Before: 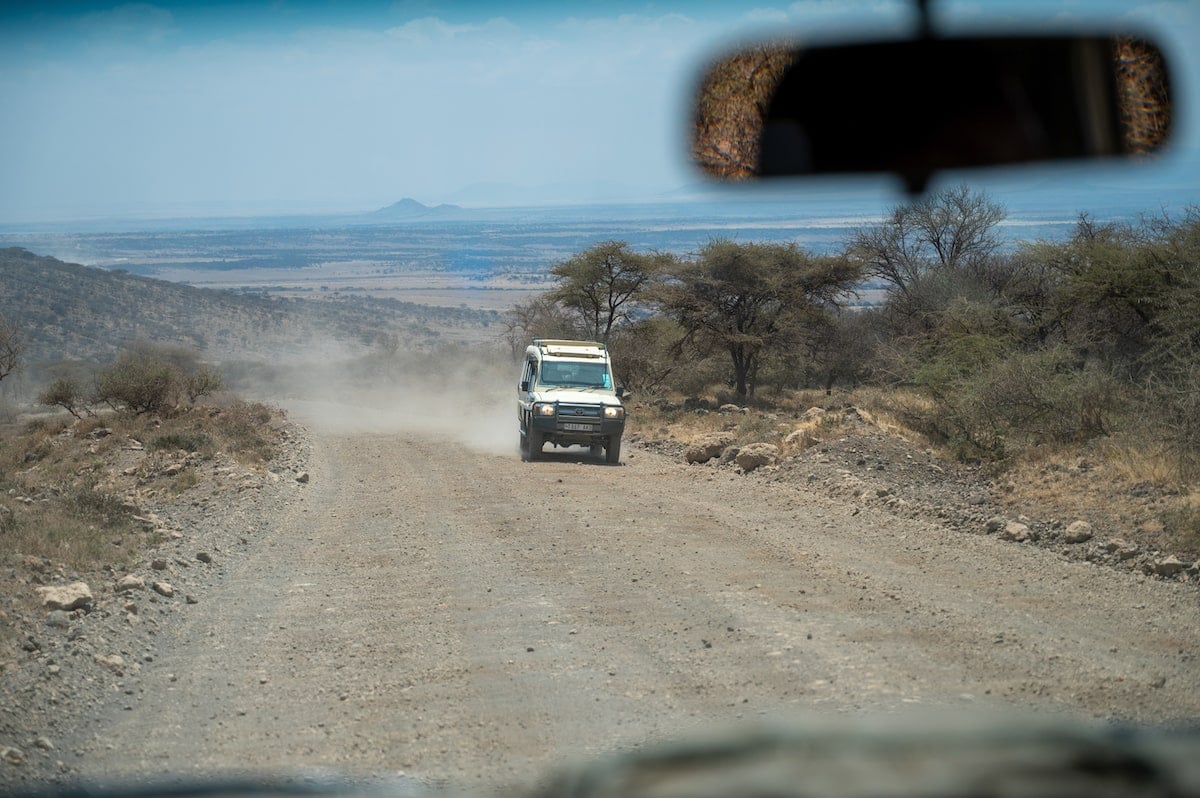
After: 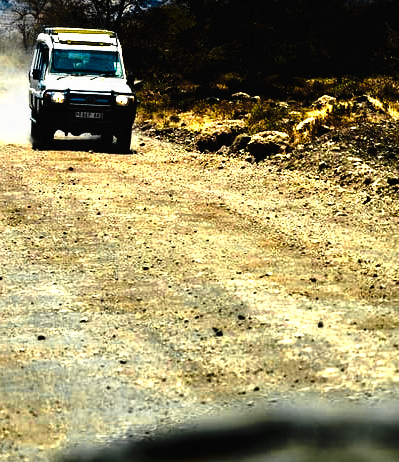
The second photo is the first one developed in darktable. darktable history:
tone curve: curves: ch0 [(0, 0) (0.003, 0.005) (0.011, 0.005) (0.025, 0.006) (0.044, 0.008) (0.069, 0.01) (0.1, 0.012) (0.136, 0.015) (0.177, 0.019) (0.224, 0.017) (0.277, 0.015) (0.335, 0.018) (0.399, 0.043) (0.468, 0.118) (0.543, 0.349) (0.623, 0.591) (0.709, 0.88) (0.801, 0.983) (0.898, 0.973) (1, 1)], preserve colors none
crop: left 40.765%, top 39.199%, right 25.95%, bottom 2.843%
color zones: curves: ch0 [(0.004, 0.306) (0.107, 0.448) (0.252, 0.656) (0.41, 0.398) (0.595, 0.515) (0.768, 0.628)]; ch1 [(0.07, 0.323) (0.151, 0.452) (0.252, 0.608) (0.346, 0.221) (0.463, 0.189) (0.61, 0.368) (0.735, 0.395) (0.921, 0.412)]; ch2 [(0, 0.476) (0.132, 0.512) (0.243, 0.512) (0.397, 0.48) (0.522, 0.376) (0.634, 0.536) (0.761, 0.46)]
color correction: highlights b* 0.035, saturation 0.976
